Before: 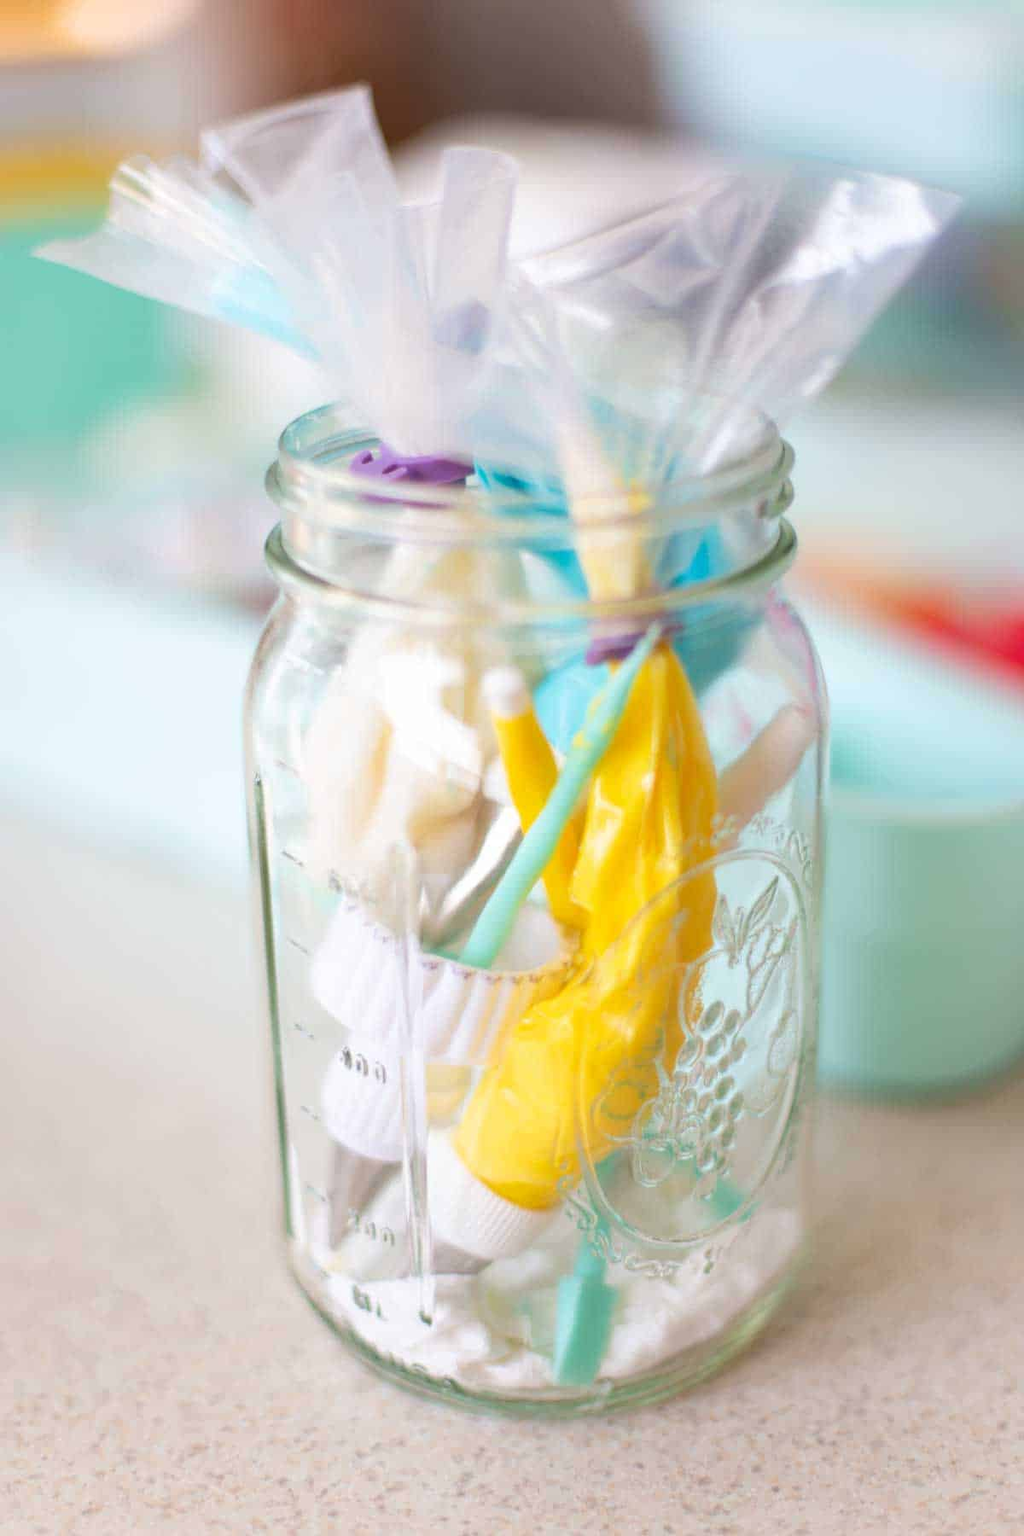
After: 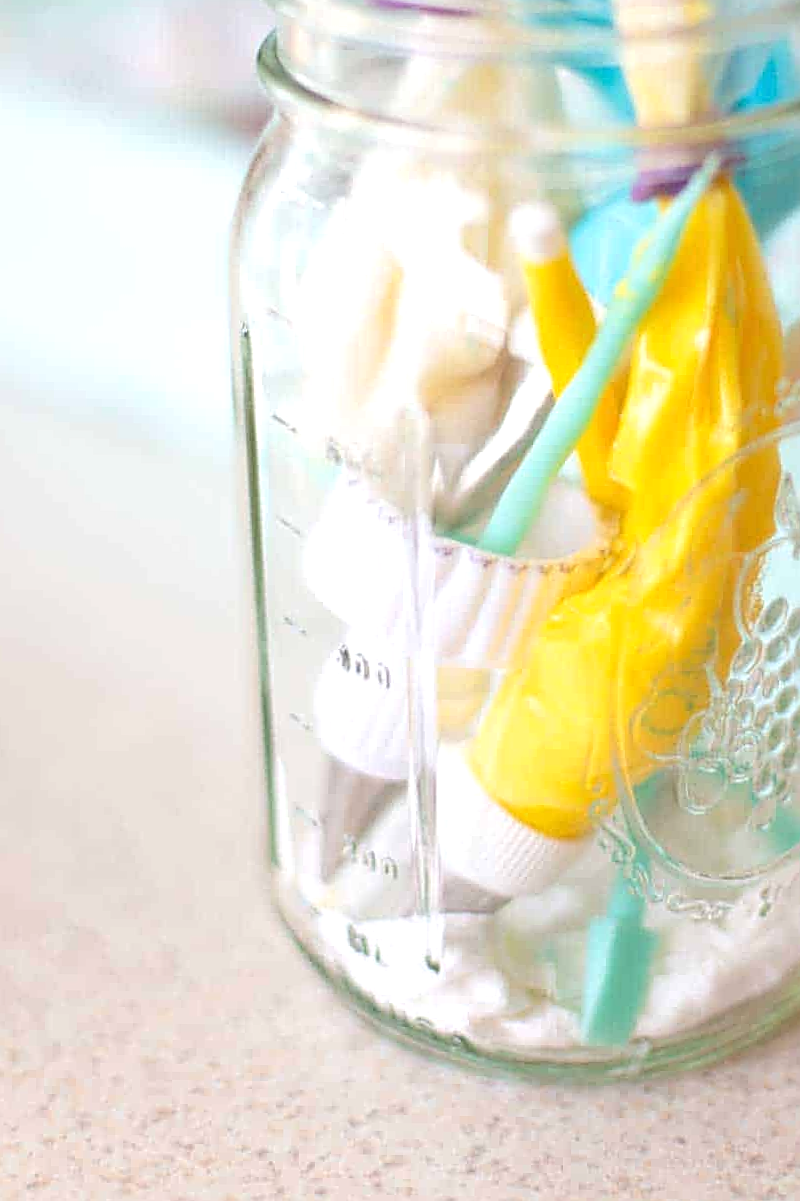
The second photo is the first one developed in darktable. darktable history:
crop and rotate: angle -0.82°, left 3.85%, top 31.828%, right 27.992%
exposure: exposure 0.217 EV, compensate highlight preservation false
sharpen: amount 0.75
